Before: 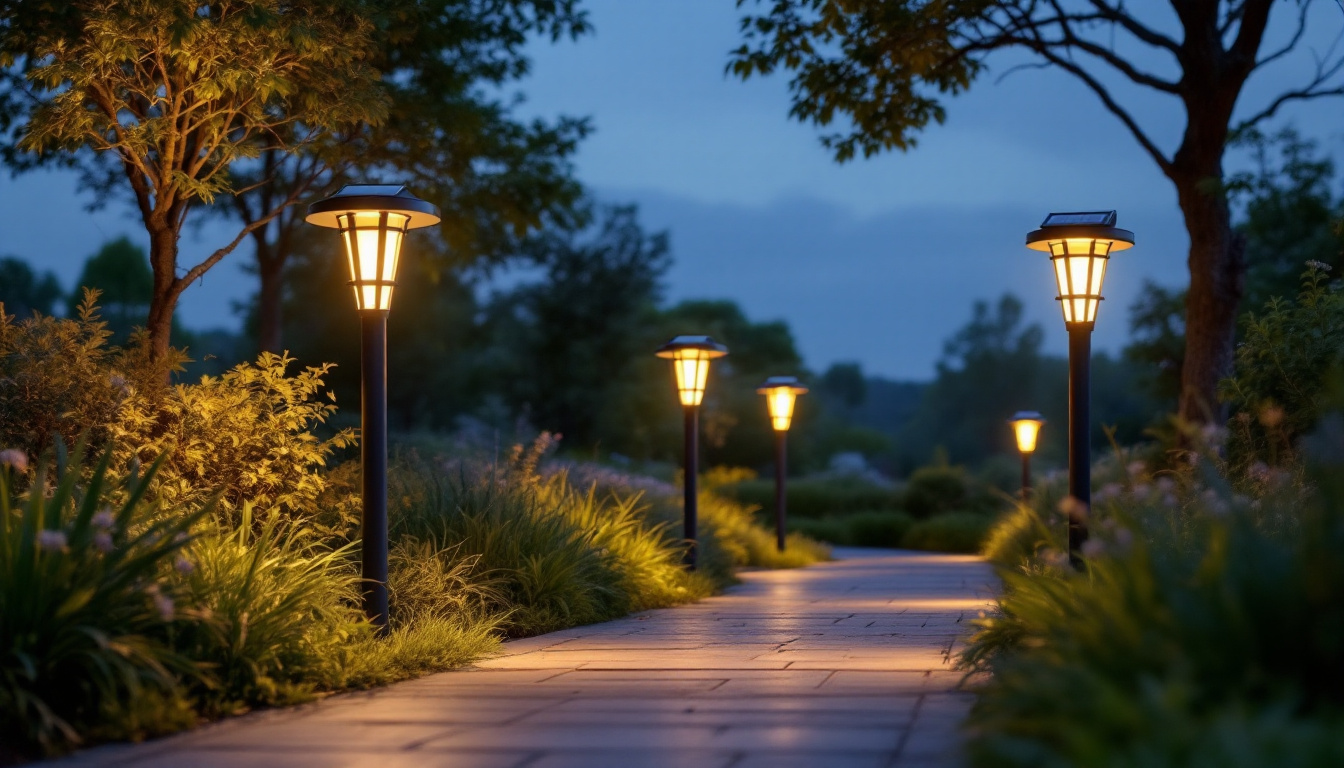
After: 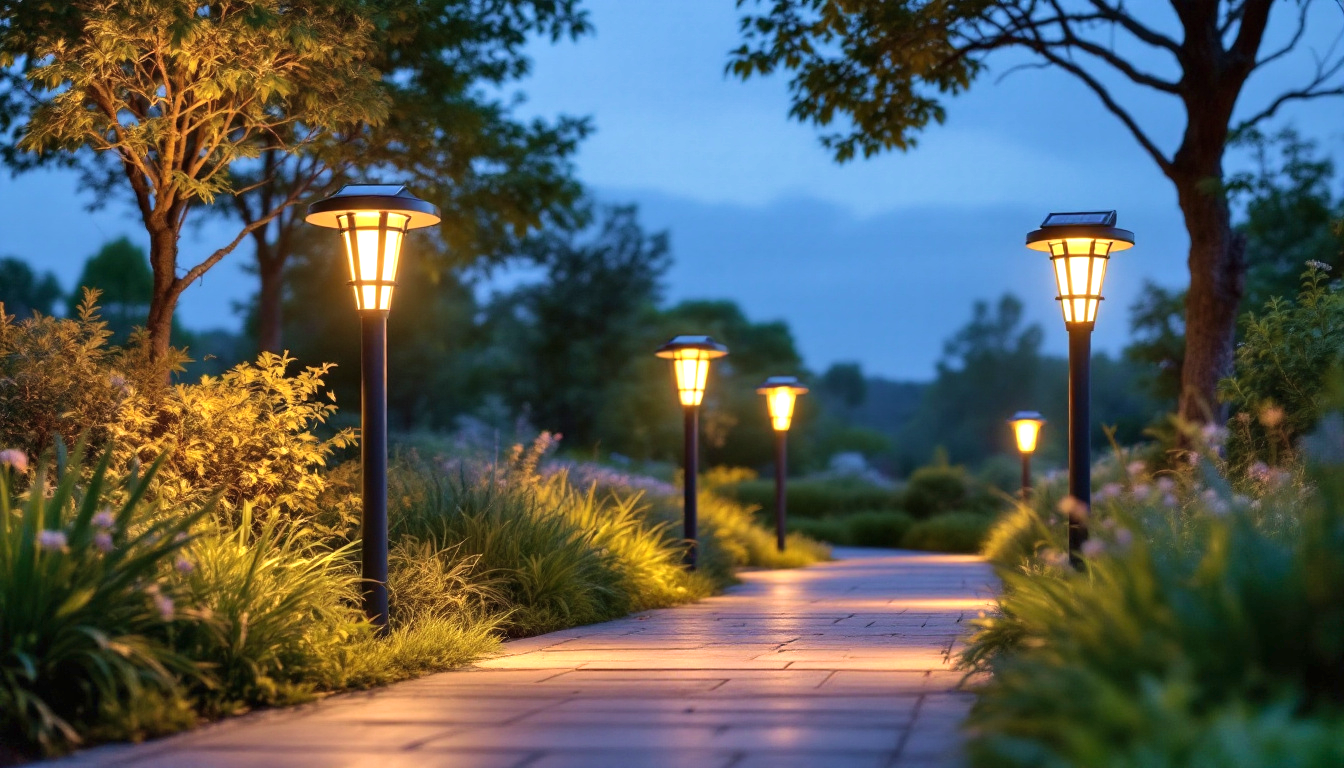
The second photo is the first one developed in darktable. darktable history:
exposure: black level correction 0, exposure 0.7 EV, compensate exposure bias true, compensate highlight preservation false
velvia: on, module defaults
shadows and highlights: shadows 52.42, soften with gaussian
